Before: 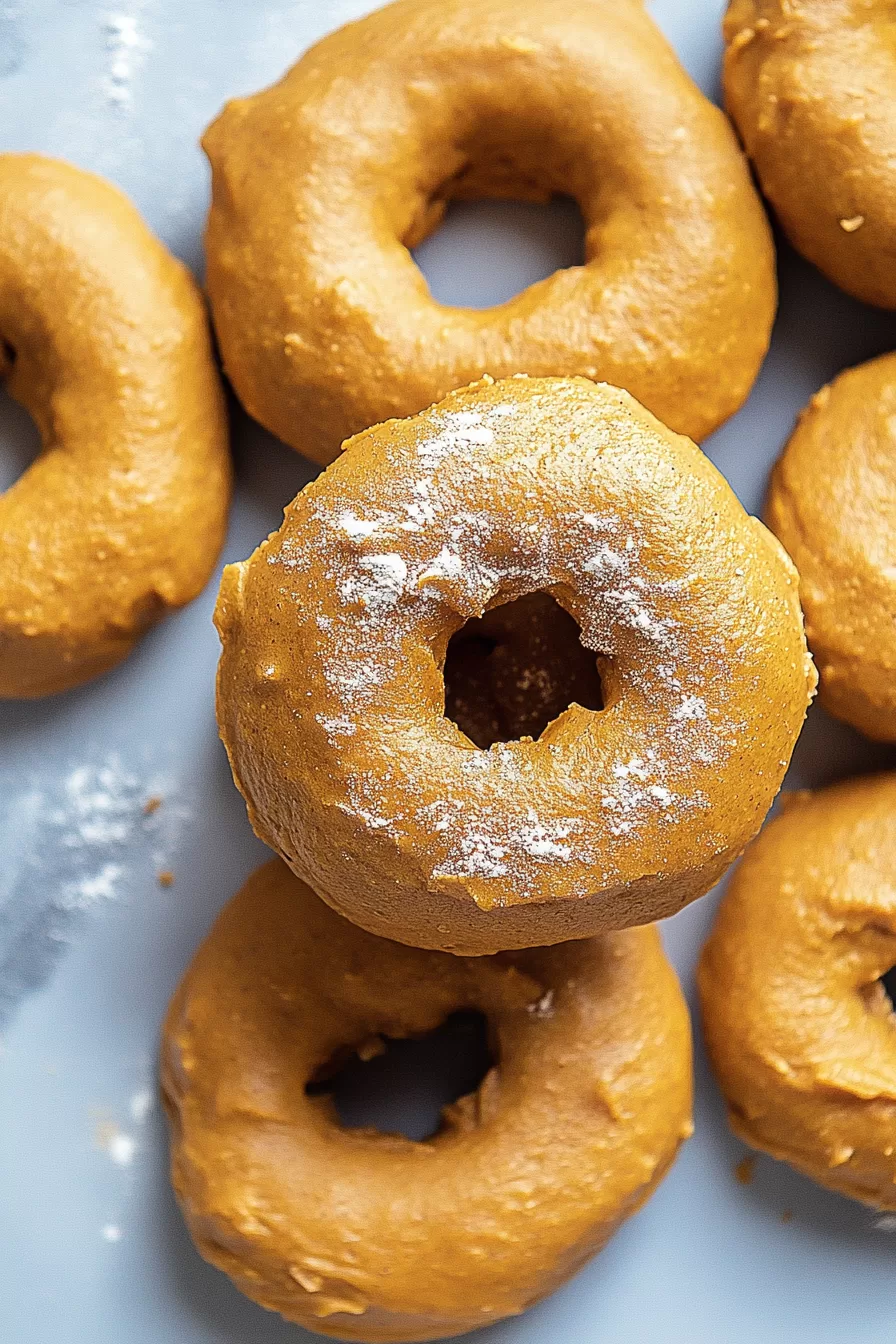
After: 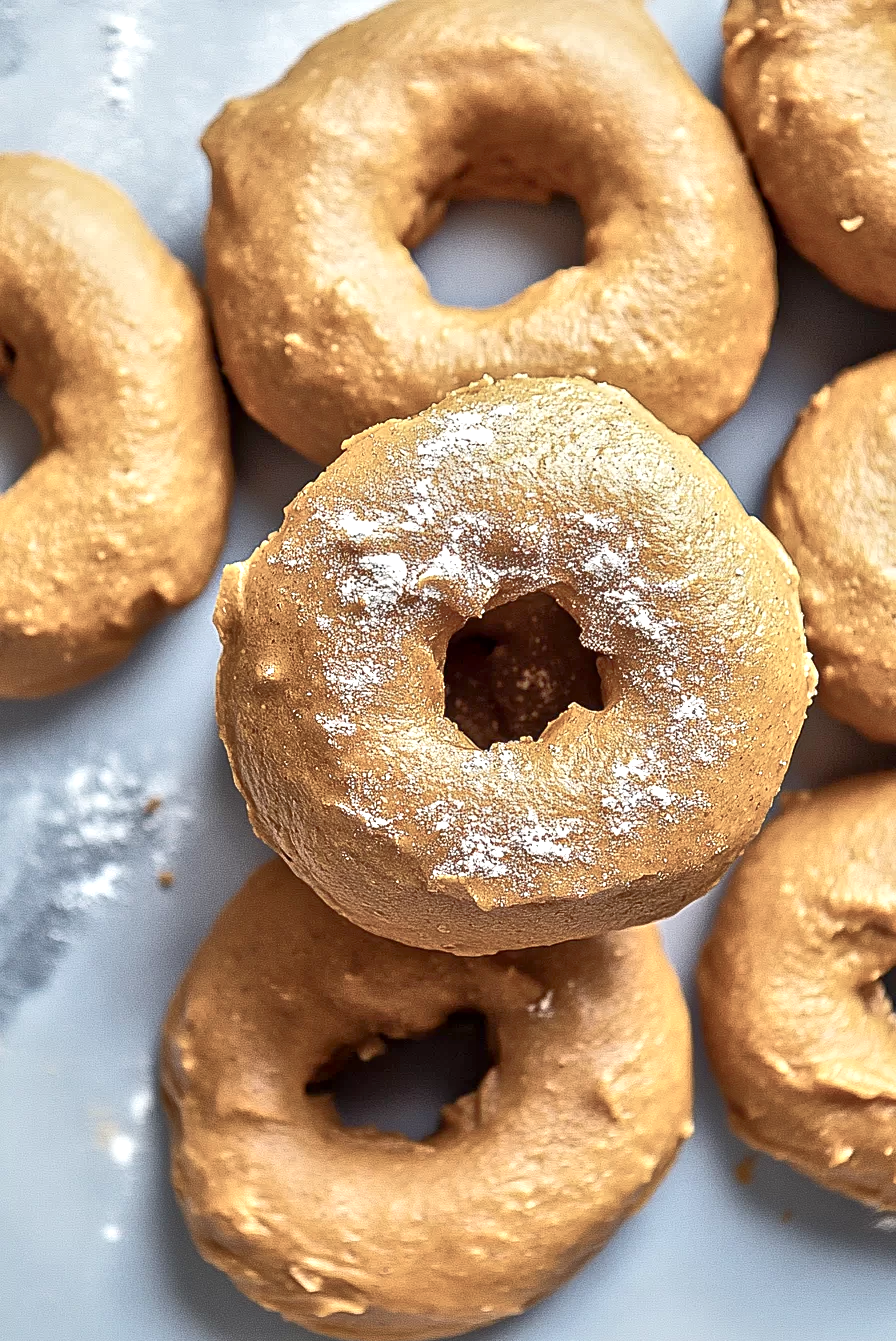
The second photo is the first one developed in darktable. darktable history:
tone equalizer: -8 EV 2 EV, -7 EV 2 EV, -6 EV 2 EV, -5 EV 2 EV, -4 EV 2 EV, -3 EV 1.5 EV, -2 EV 1 EV, -1 EV 0.5 EV
color balance rgb: perceptual saturation grading › highlights -31.88%, perceptual saturation grading › mid-tones 5.8%, perceptual saturation grading › shadows 18.12%, perceptual brilliance grading › highlights 3.62%, perceptual brilliance grading › mid-tones -18.12%, perceptual brilliance grading › shadows -41.3%
crop: top 0.05%, bottom 0.098%
local contrast: mode bilateral grid, contrast 20, coarseness 50, detail 130%, midtone range 0.2
